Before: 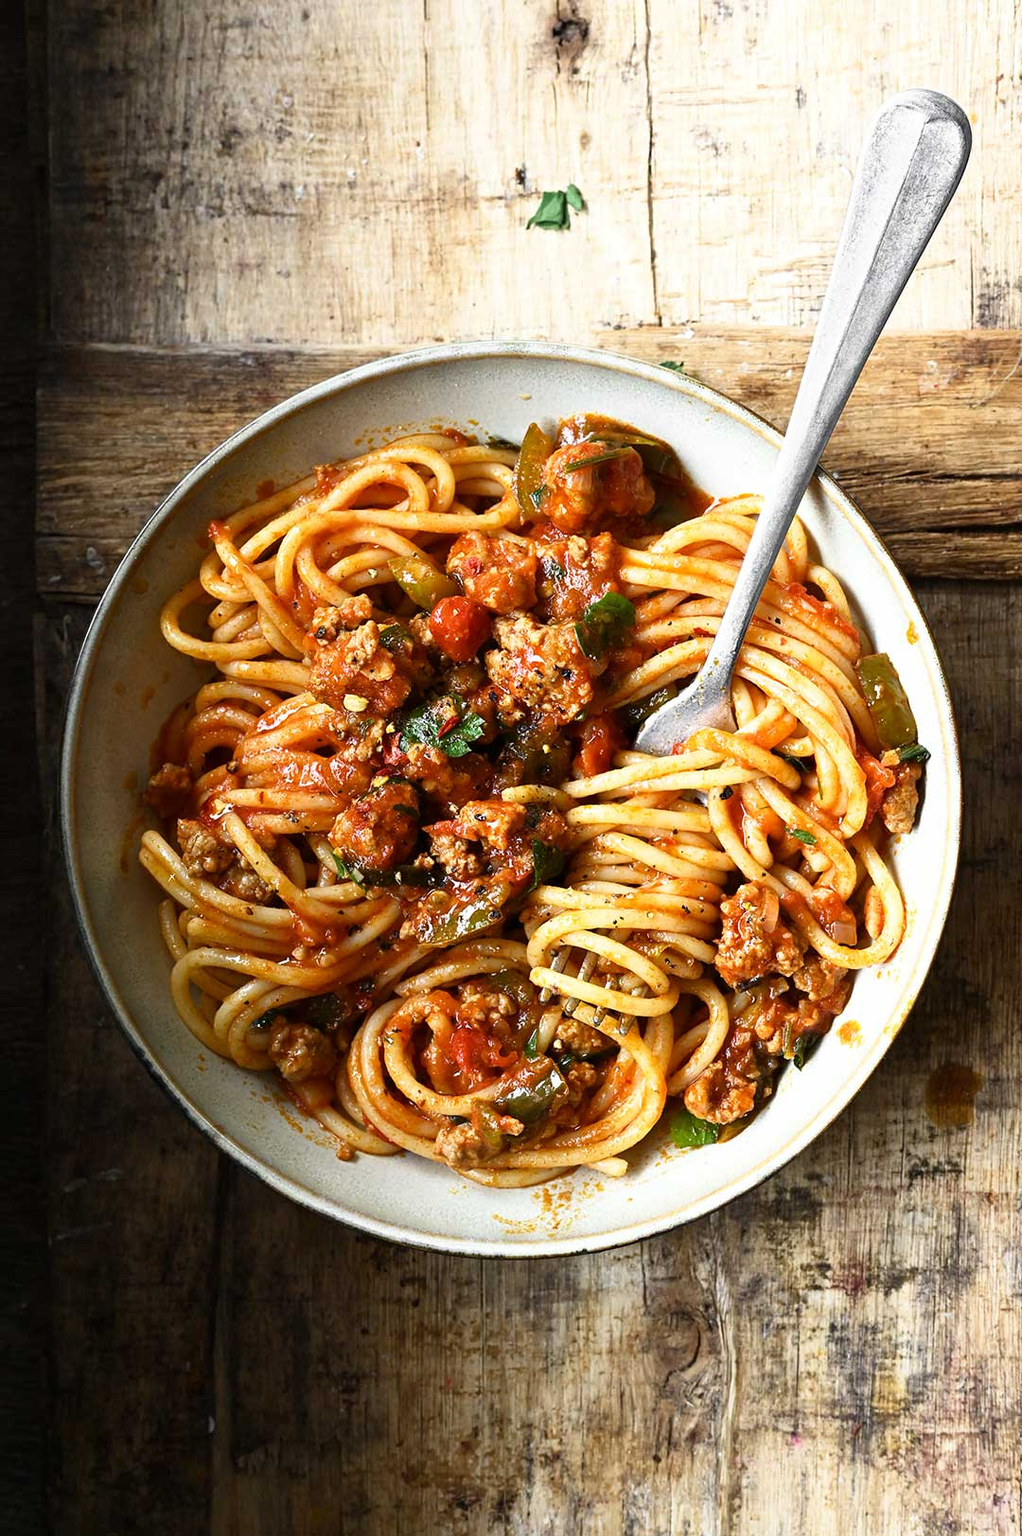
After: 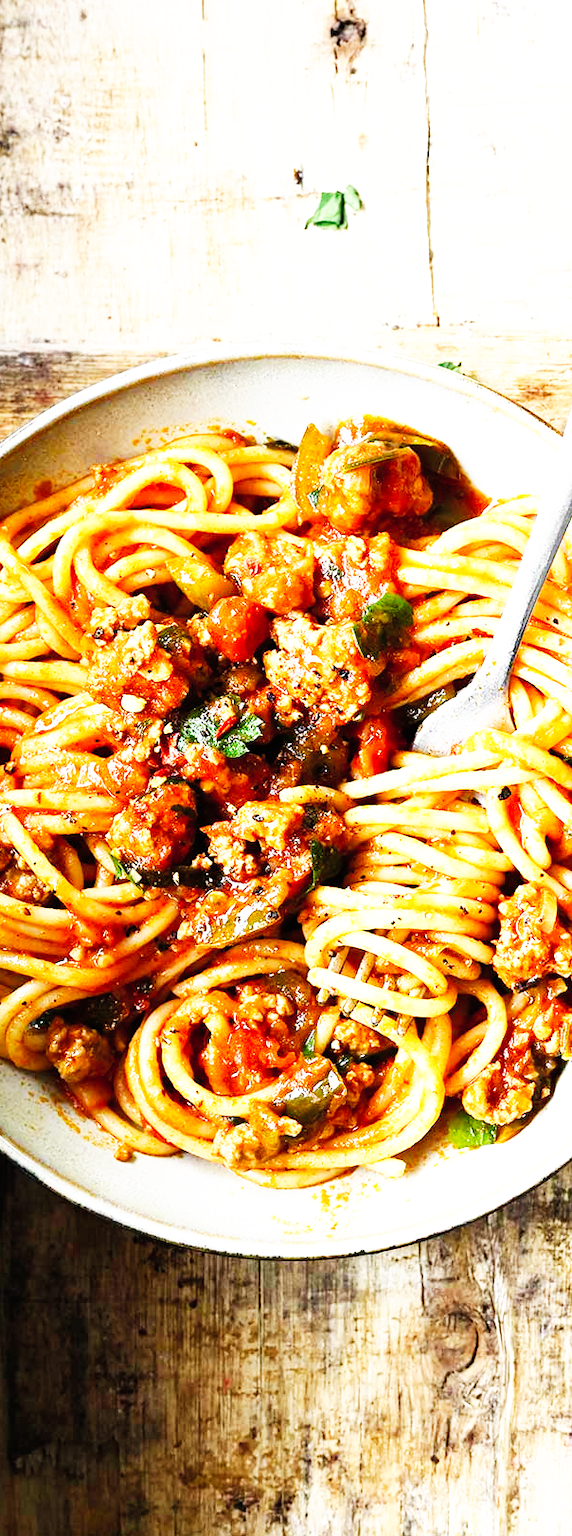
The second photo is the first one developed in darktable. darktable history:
base curve: curves: ch0 [(0, 0) (0.007, 0.004) (0.027, 0.03) (0.046, 0.07) (0.207, 0.54) (0.442, 0.872) (0.673, 0.972) (1, 1)], preserve colors none
crop: left 21.836%, right 22.109%, bottom 0.001%
exposure: black level correction 0.001, exposure 0.192 EV, compensate exposure bias true, compensate highlight preservation false
contrast brightness saturation: contrast 0.05, brightness 0.056, saturation 0.012
